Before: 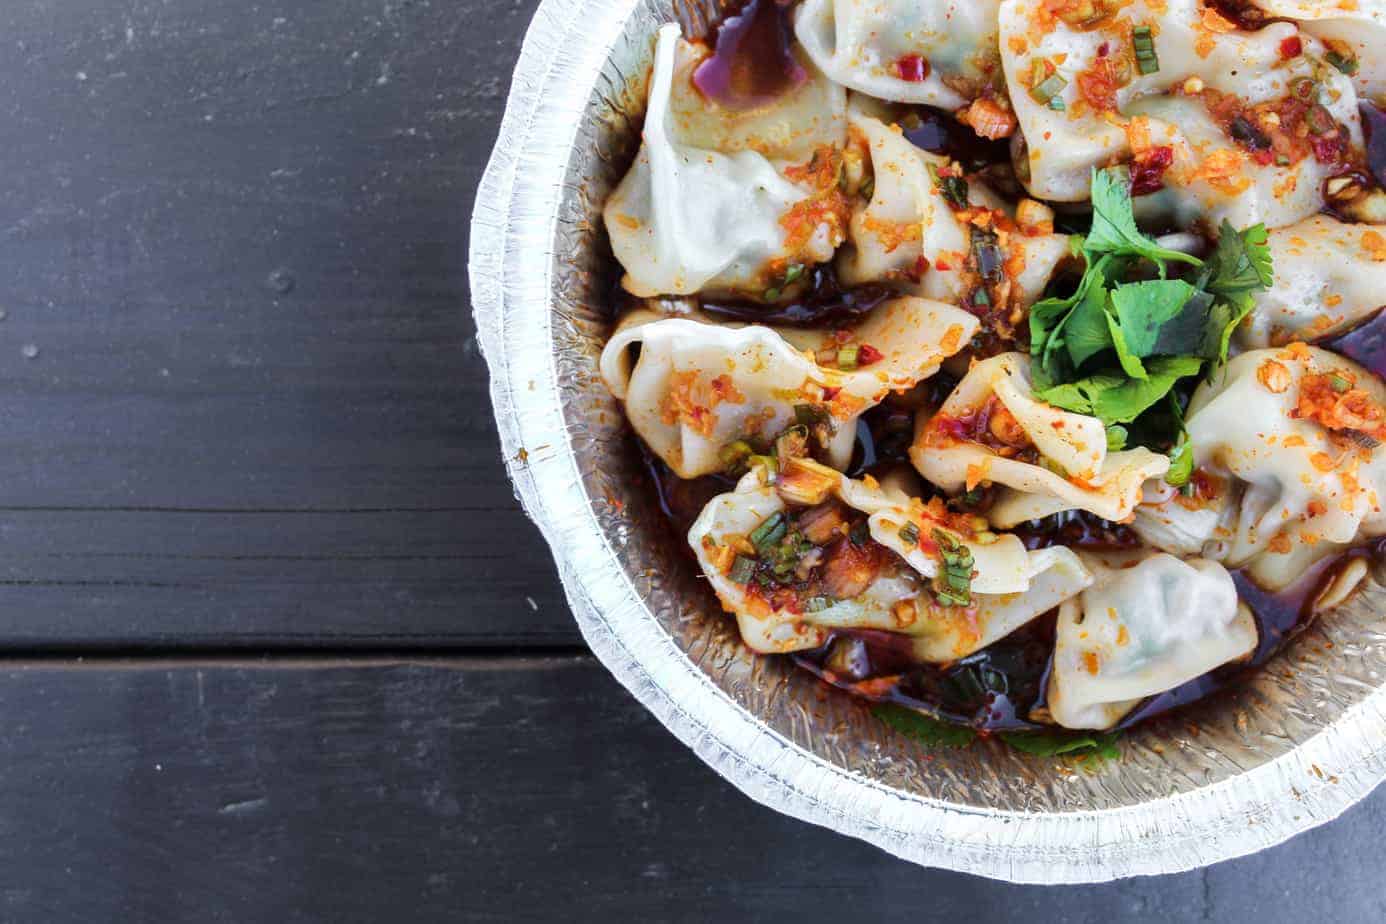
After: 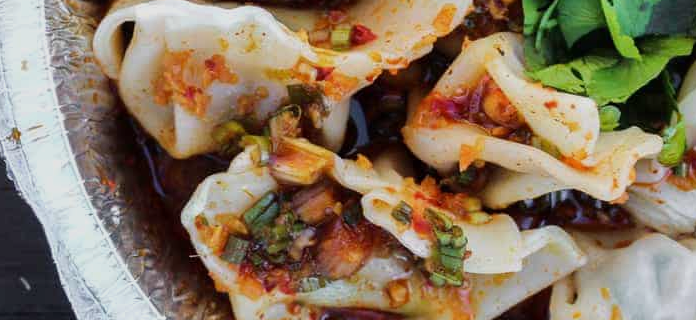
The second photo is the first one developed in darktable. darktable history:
exposure: exposure -0.36 EV, compensate highlight preservation false
crop: left 36.607%, top 34.735%, right 13.146%, bottom 30.611%
